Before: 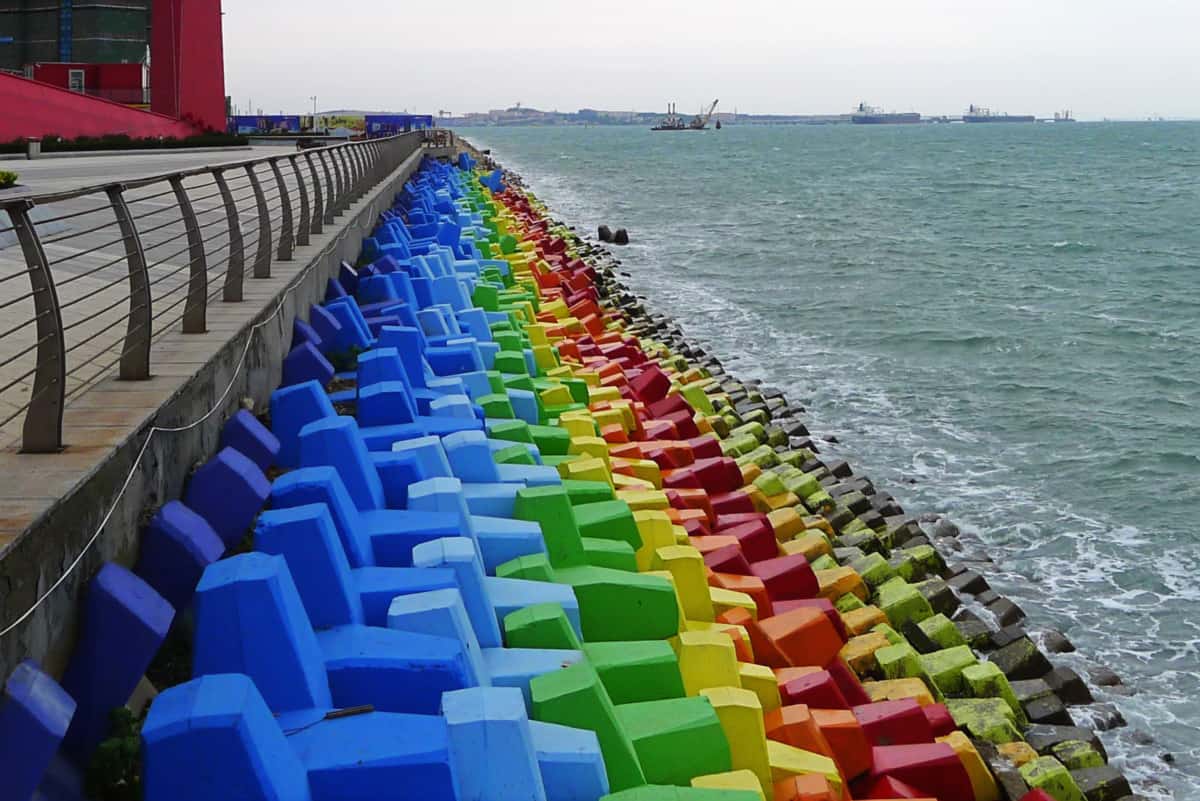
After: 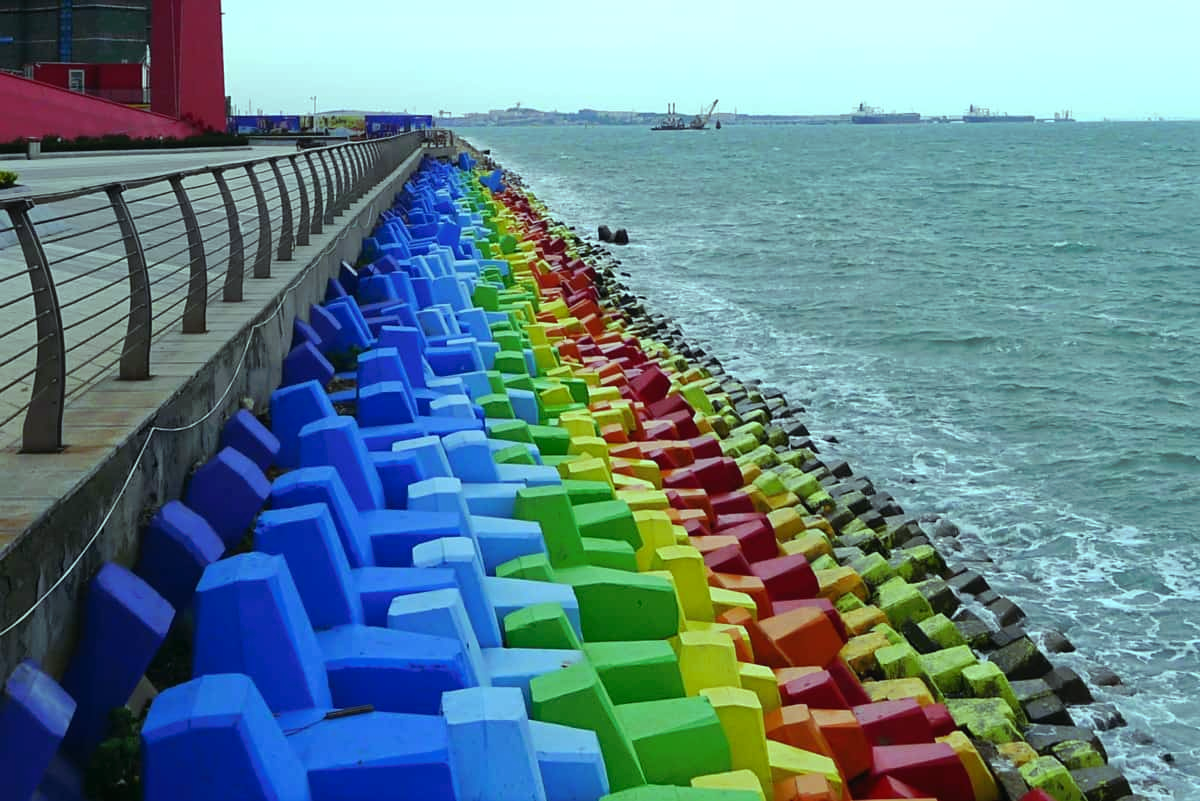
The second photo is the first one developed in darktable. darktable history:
tone curve: curves: ch0 [(0, 0) (0.003, 0.012) (0.011, 0.015) (0.025, 0.027) (0.044, 0.045) (0.069, 0.064) (0.1, 0.093) (0.136, 0.133) (0.177, 0.177) (0.224, 0.221) (0.277, 0.272) (0.335, 0.342) (0.399, 0.398) (0.468, 0.462) (0.543, 0.547) (0.623, 0.624) (0.709, 0.711) (0.801, 0.792) (0.898, 0.889) (1, 1)], preserve colors none
color balance: mode lift, gamma, gain (sRGB), lift [0.997, 0.979, 1.021, 1.011], gamma [1, 1.084, 0.916, 0.998], gain [1, 0.87, 1.13, 1.101], contrast 4.55%, contrast fulcrum 38.24%, output saturation 104.09%
